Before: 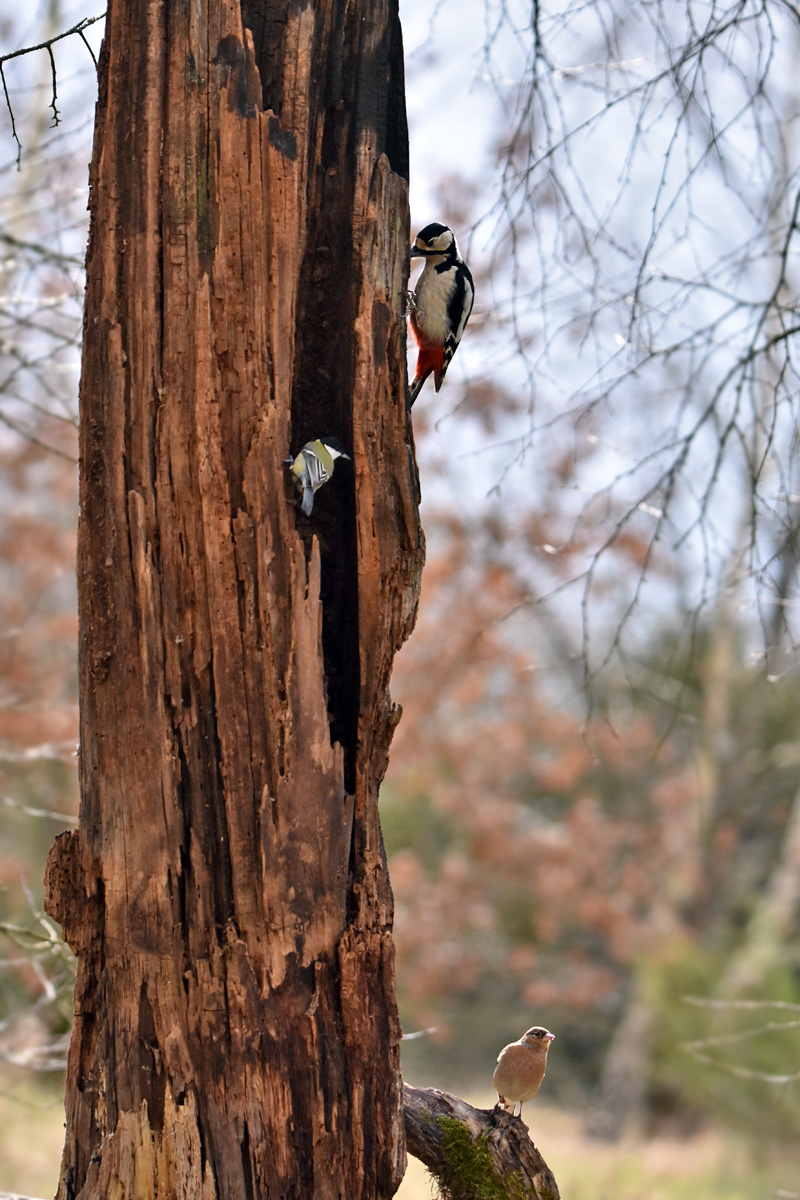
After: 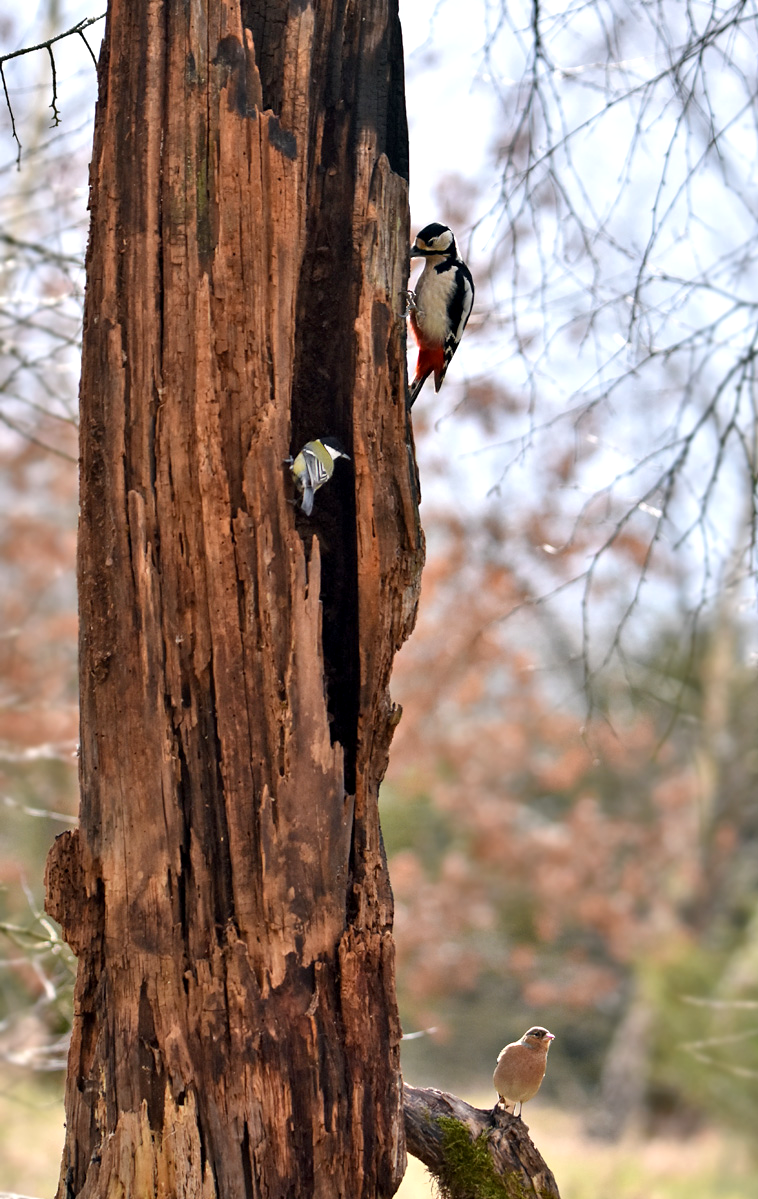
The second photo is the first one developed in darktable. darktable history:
crop and rotate: left 0%, right 5.147%
exposure: black level correction 0.001, exposure 0.295 EV, compensate highlight preservation false
